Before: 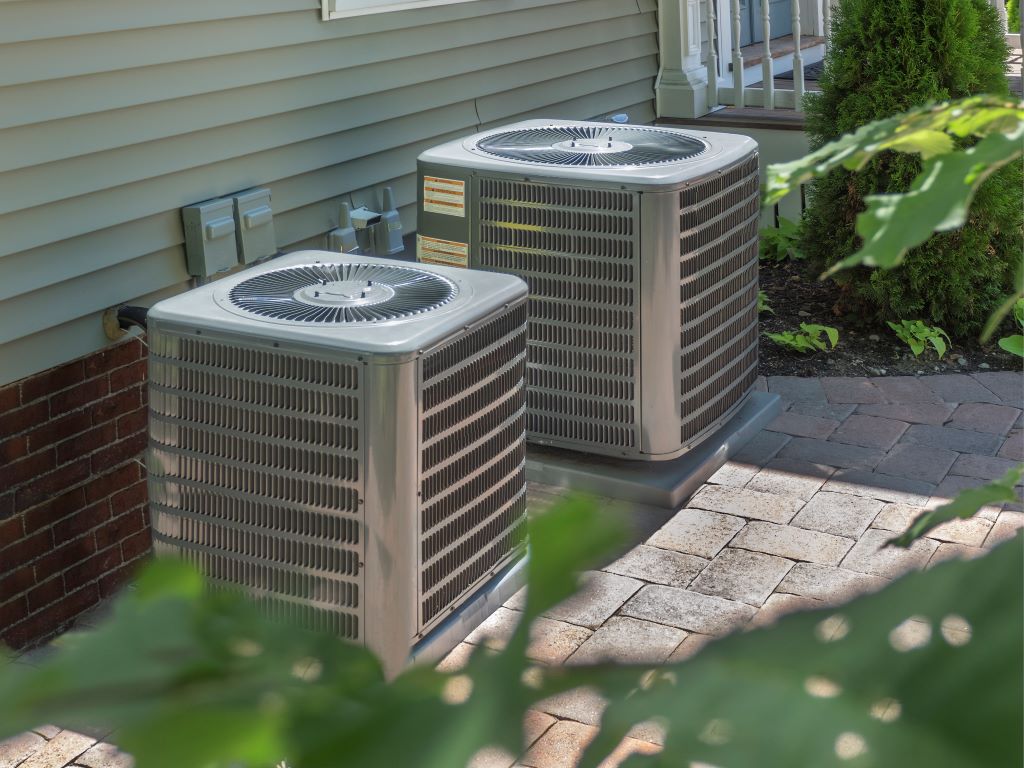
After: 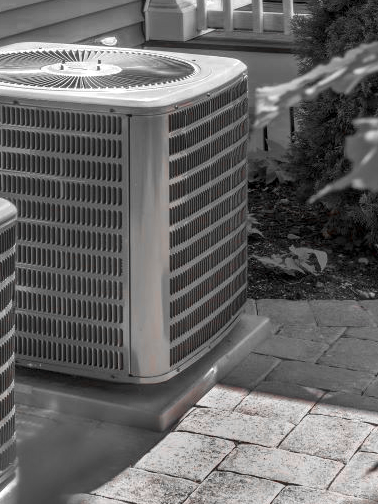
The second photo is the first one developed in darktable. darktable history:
crop and rotate: left 49.936%, top 10.094%, right 13.136%, bottom 24.256%
color zones: curves: ch0 [(0, 0.352) (0.143, 0.407) (0.286, 0.386) (0.429, 0.431) (0.571, 0.829) (0.714, 0.853) (0.857, 0.833) (1, 0.352)]; ch1 [(0, 0.604) (0.072, 0.726) (0.096, 0.608) (0.205, 0.007) (0.571, -0.006) (0.839, -0.013) (0.857, -0.012) (1, 0.604)]
local contrast: on, module defaults
